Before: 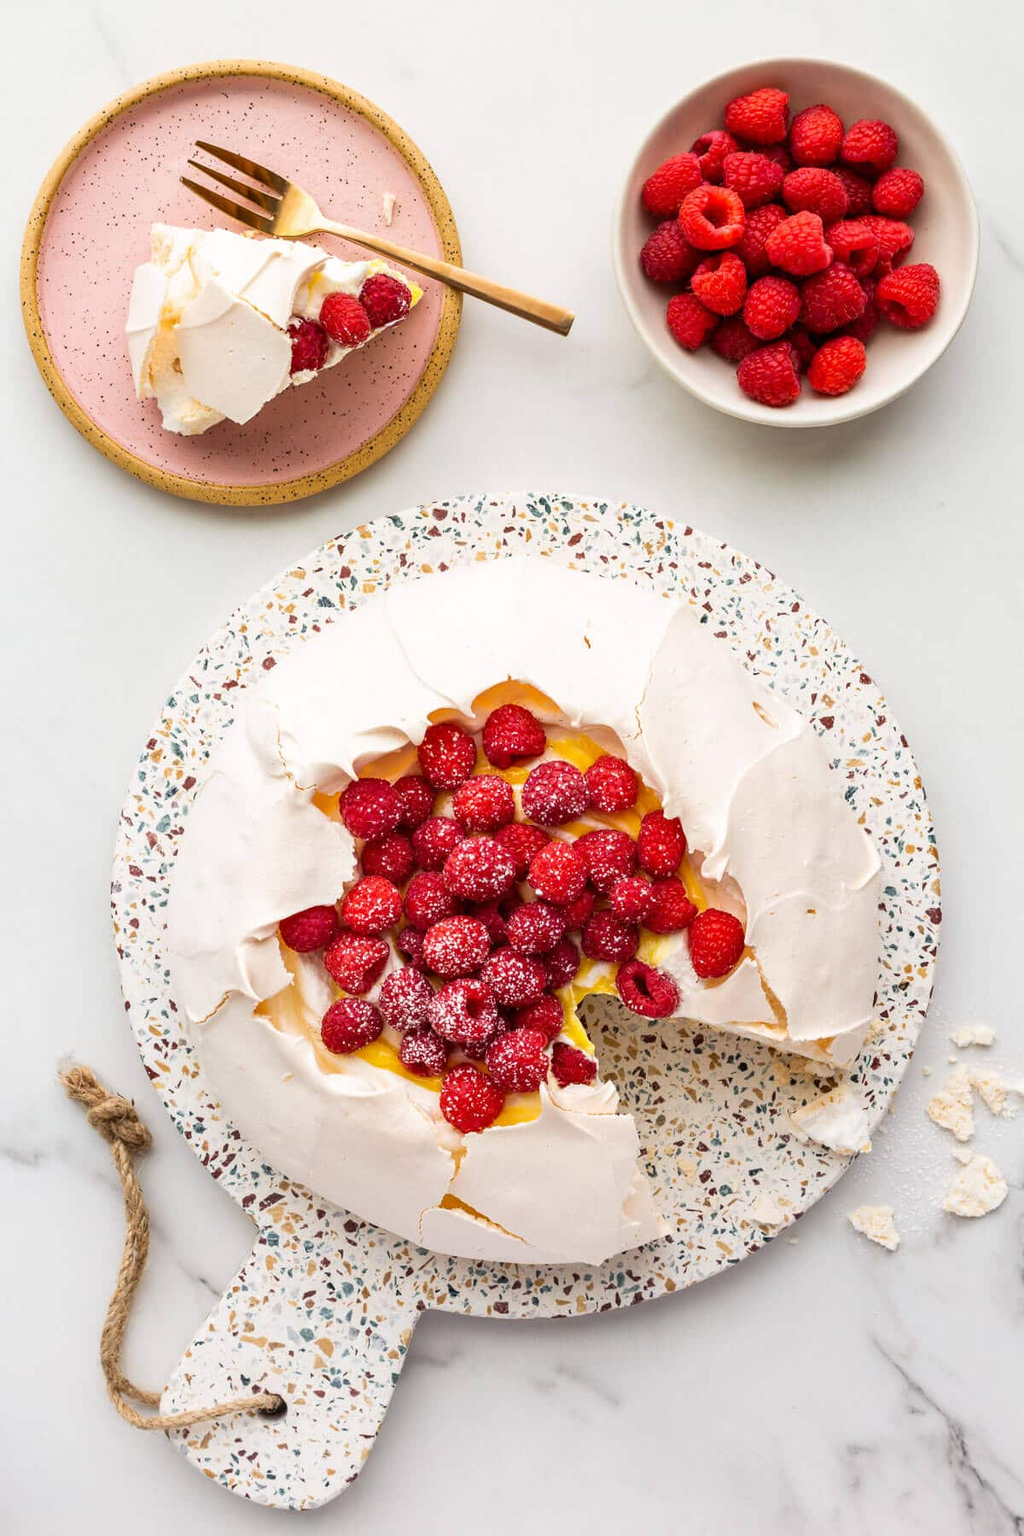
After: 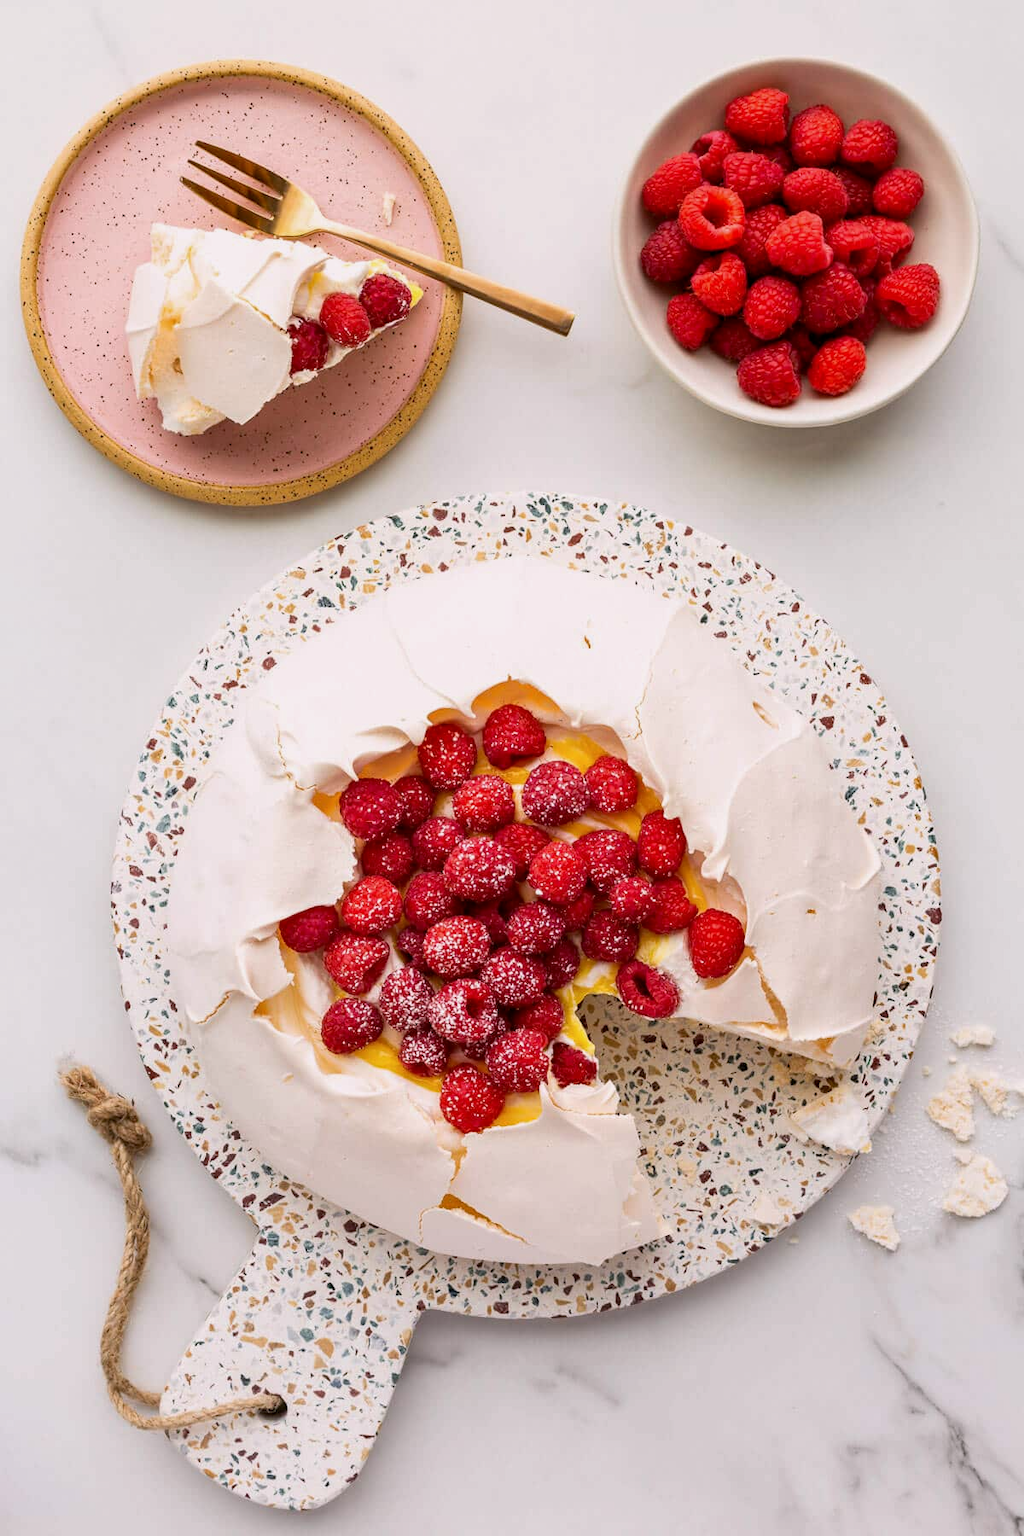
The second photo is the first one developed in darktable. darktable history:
exposure: black level correction 0.002, exposure -0.105 EV, compensate exposure bias true, compensate highlight preservation false
color correction: highlights a* 2.99, highlights b* -1.31, shadows a* -0.074, shadows b* 2.41, saturation 0.98
tone equalizer: -7 EV 0.175 EV, -6 EV 0.081 EV, -5 EV 0.113 EV, -4 EV 0.074 EV, -2 EV -0.028 EV, -1 EV -0.053 EV, +0 EV -0.084 EV
